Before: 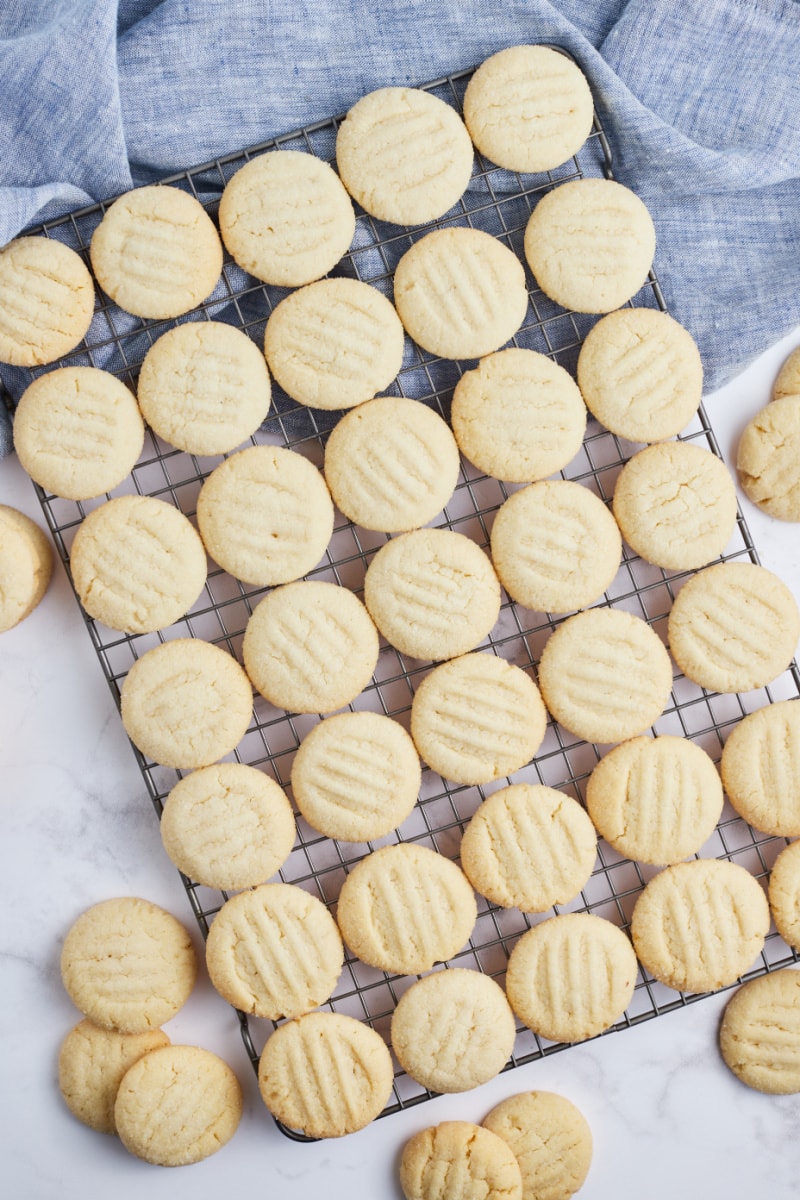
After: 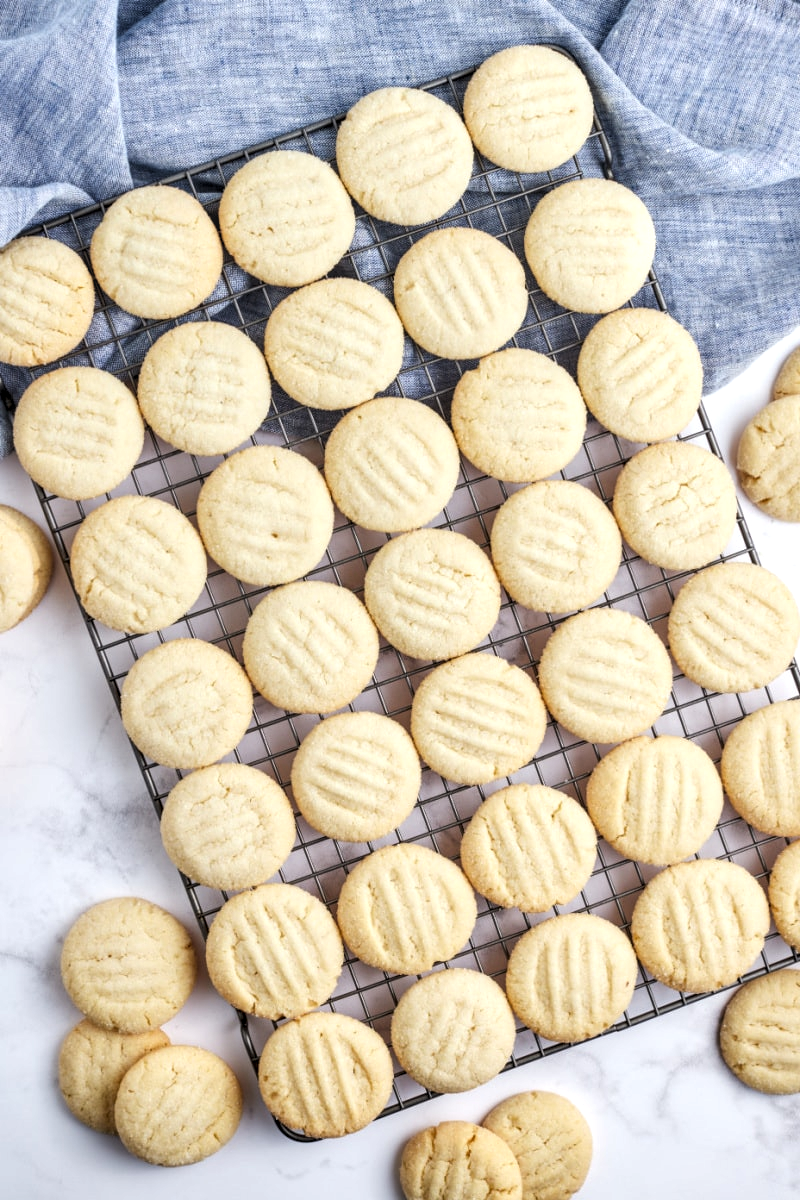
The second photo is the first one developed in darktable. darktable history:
local contrast: detail 130%
levels: levels [0.062, 0.494, 0.925]
